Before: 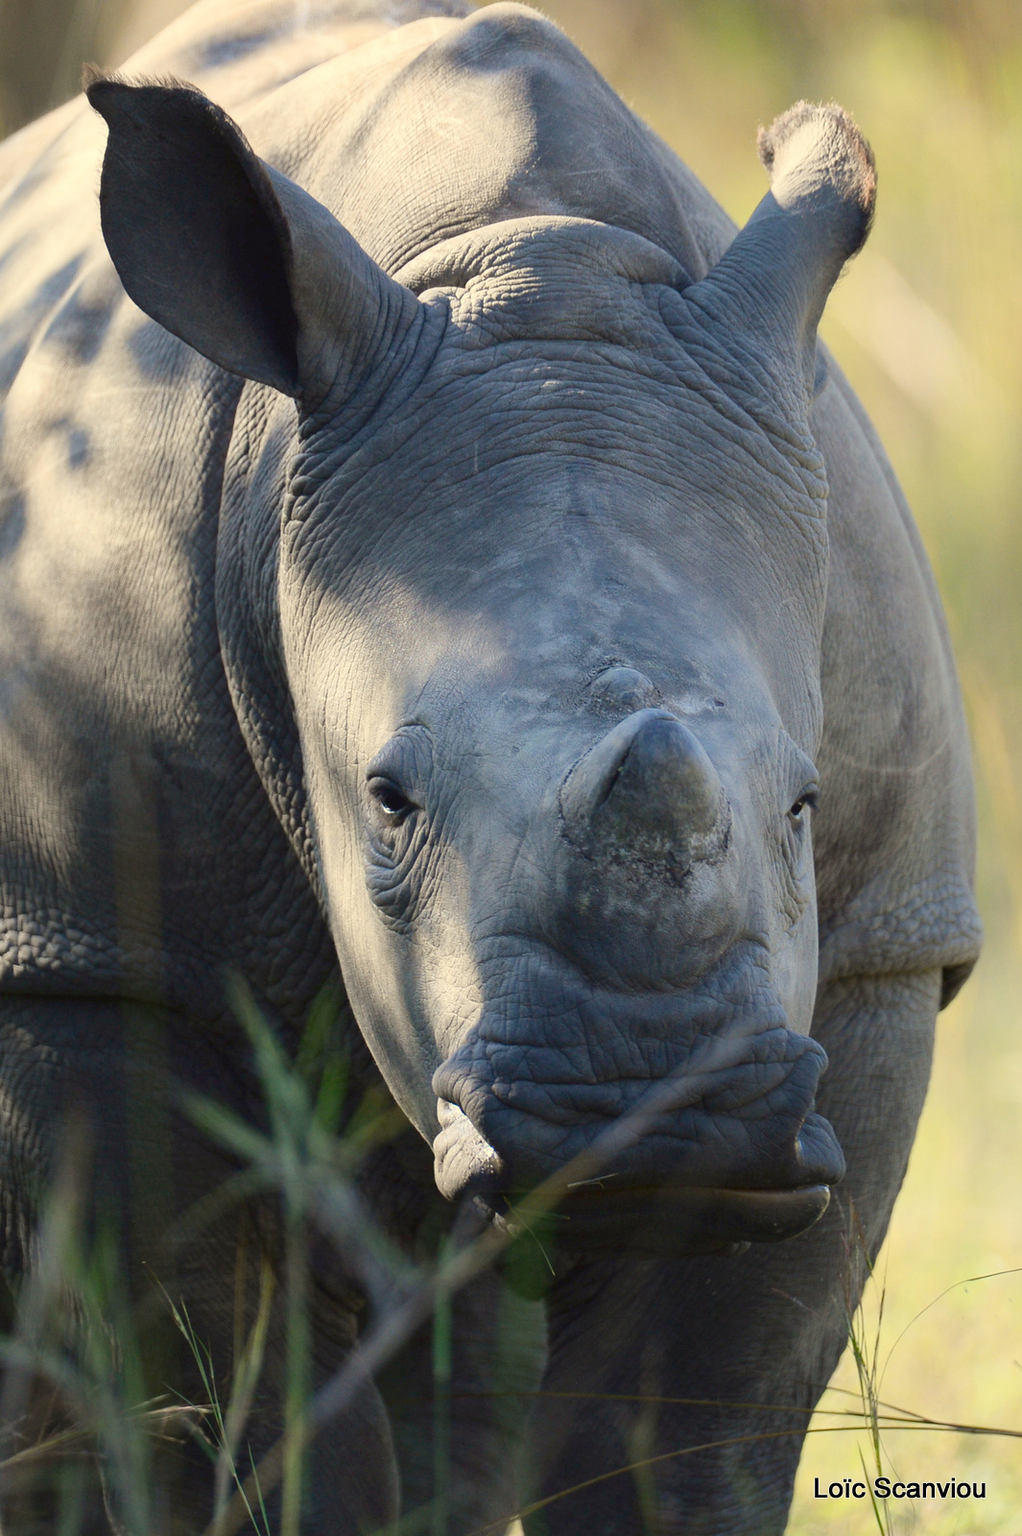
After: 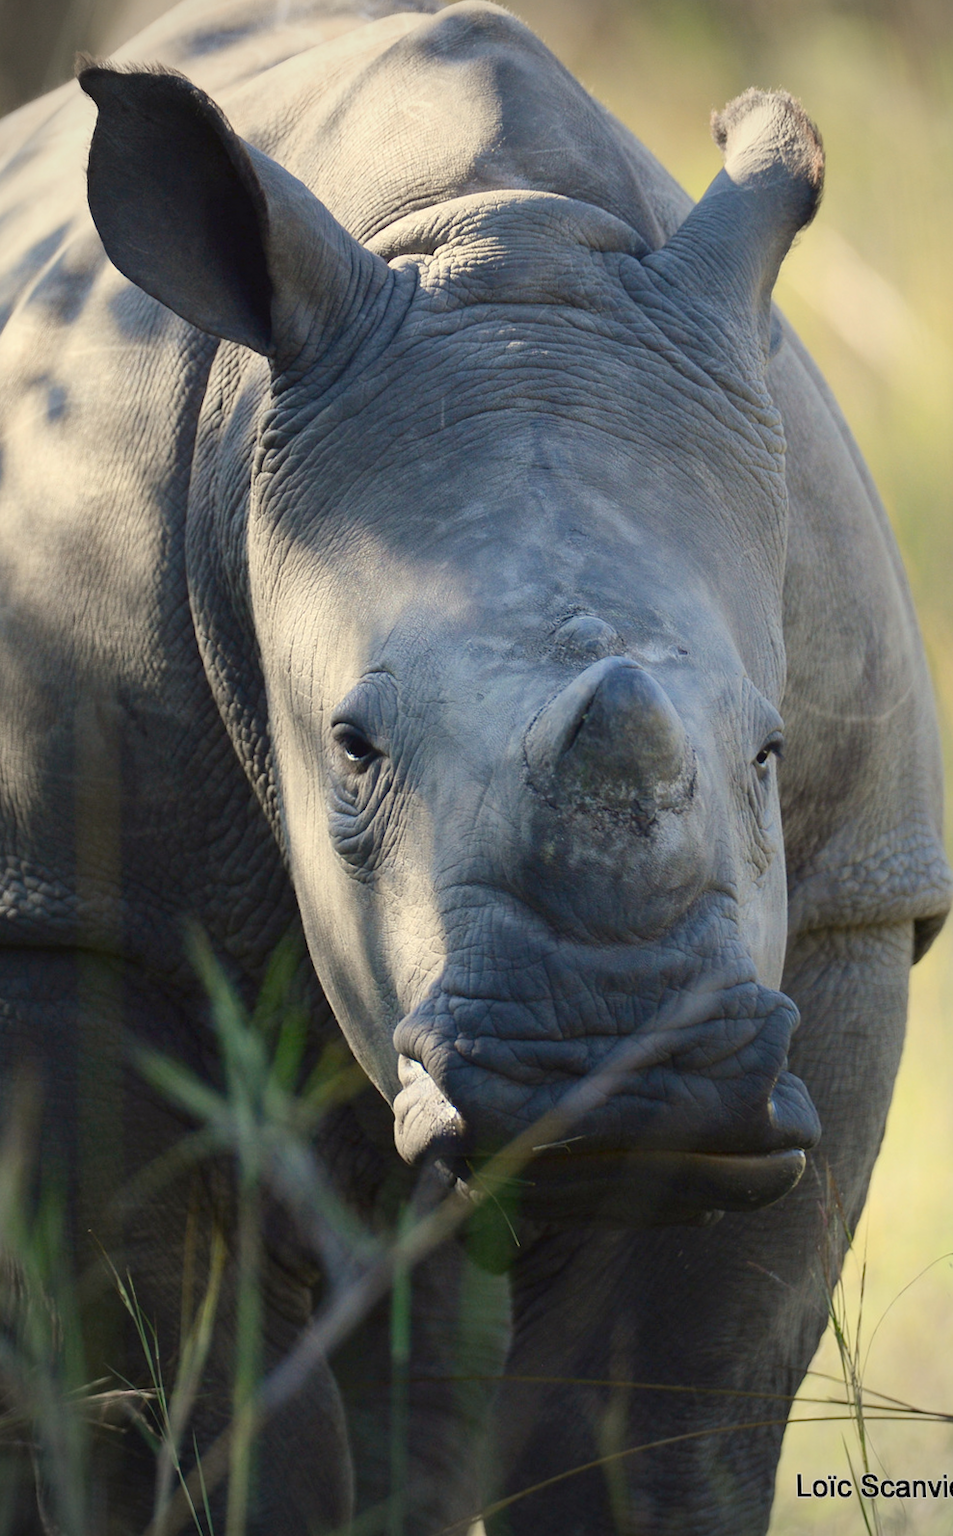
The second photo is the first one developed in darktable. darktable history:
vignetting: on, module defaults
rotate and perspective: rotation 0.215°, lens shift (vertical) -0.139, crop left 0.069, crop right 0.939, crop top 0.002, crop bottom 0.996
base curve: curves: ch0 [(0, 0) (0.283, 0.295) (1, 1)], preserve colors none
